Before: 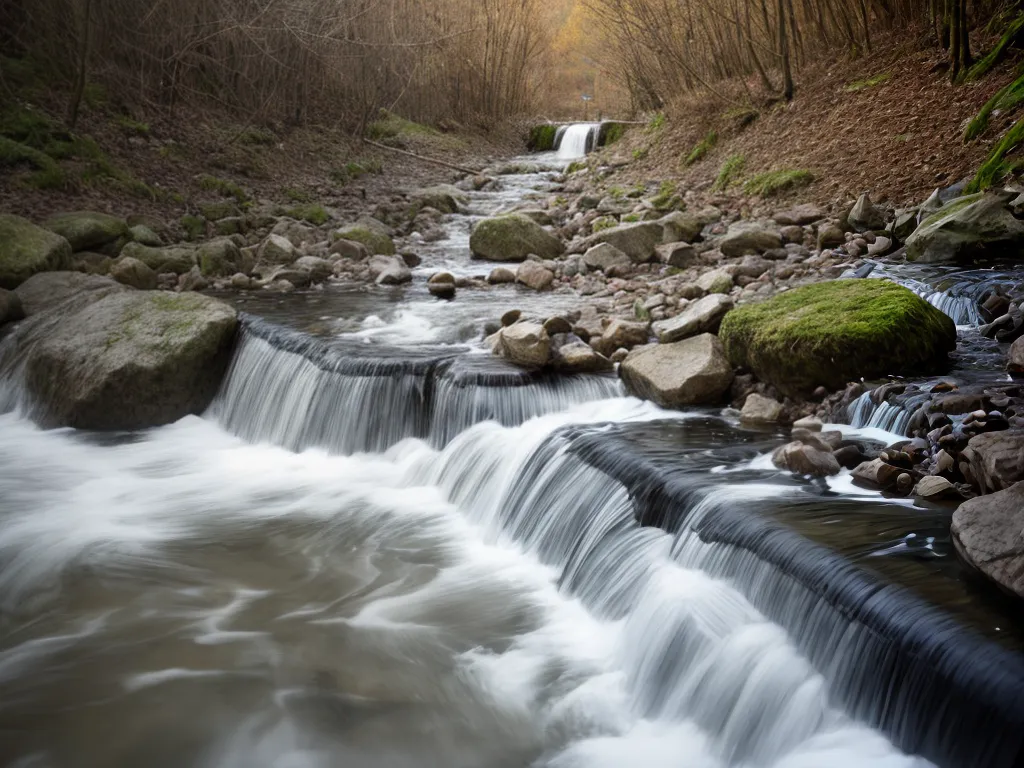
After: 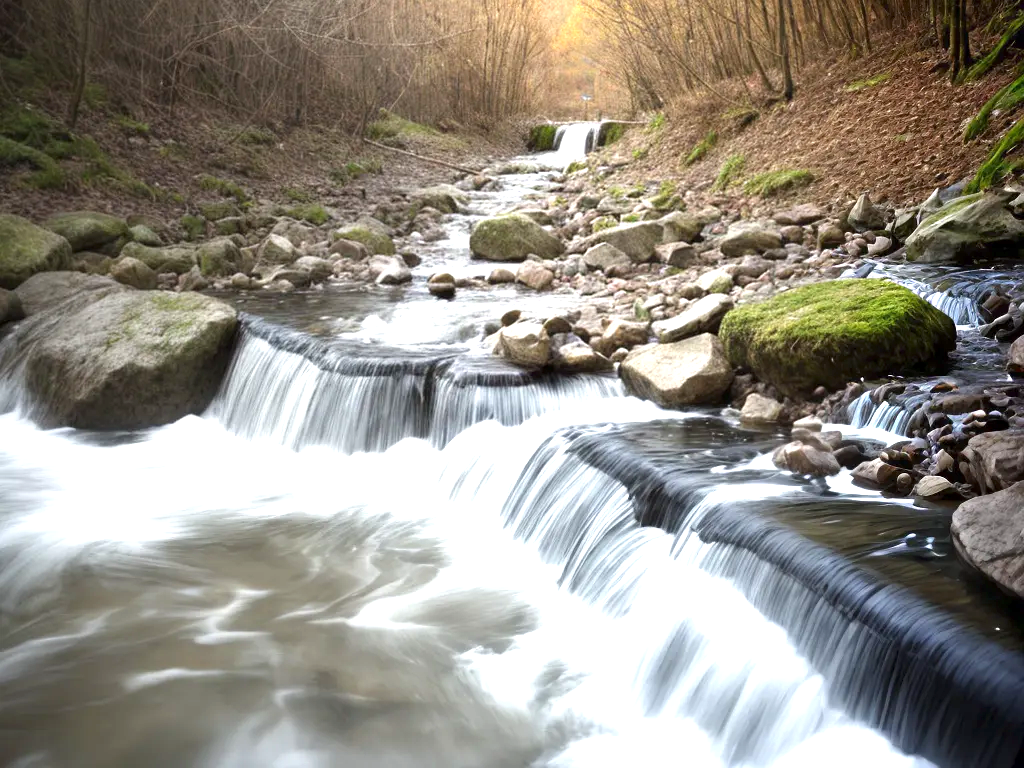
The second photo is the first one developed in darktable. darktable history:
exposure: exposure 1.246 EV, compensate highlight preservation false
